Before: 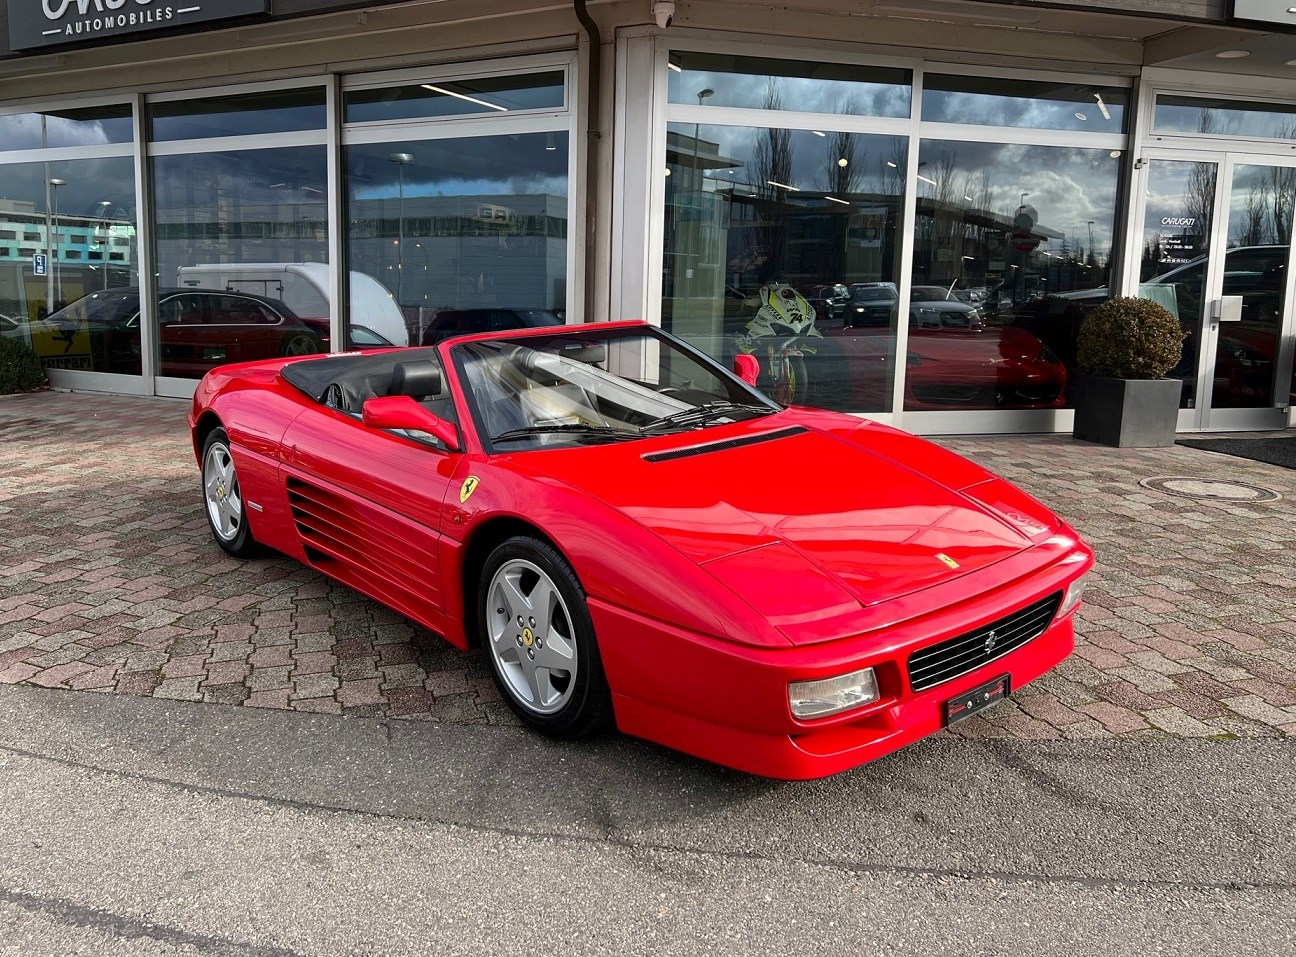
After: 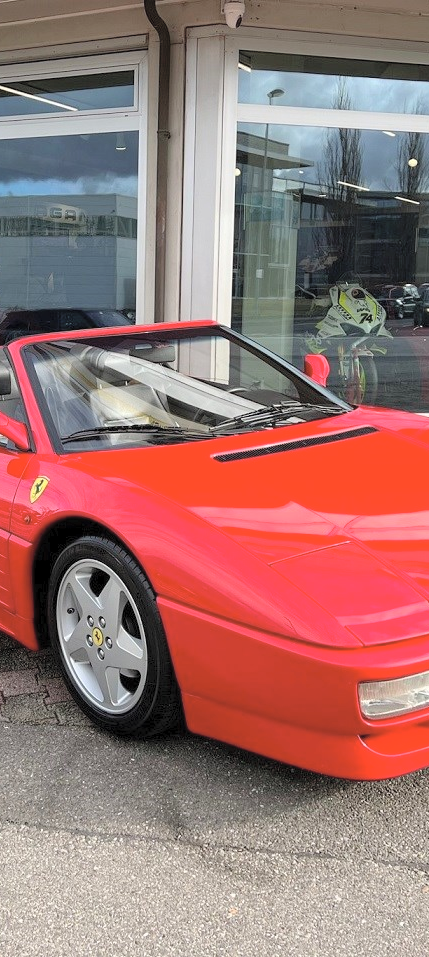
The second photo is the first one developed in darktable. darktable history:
contrast brightness saturation: brightness 0.287
crop: left 33.233%, right 33.618%
